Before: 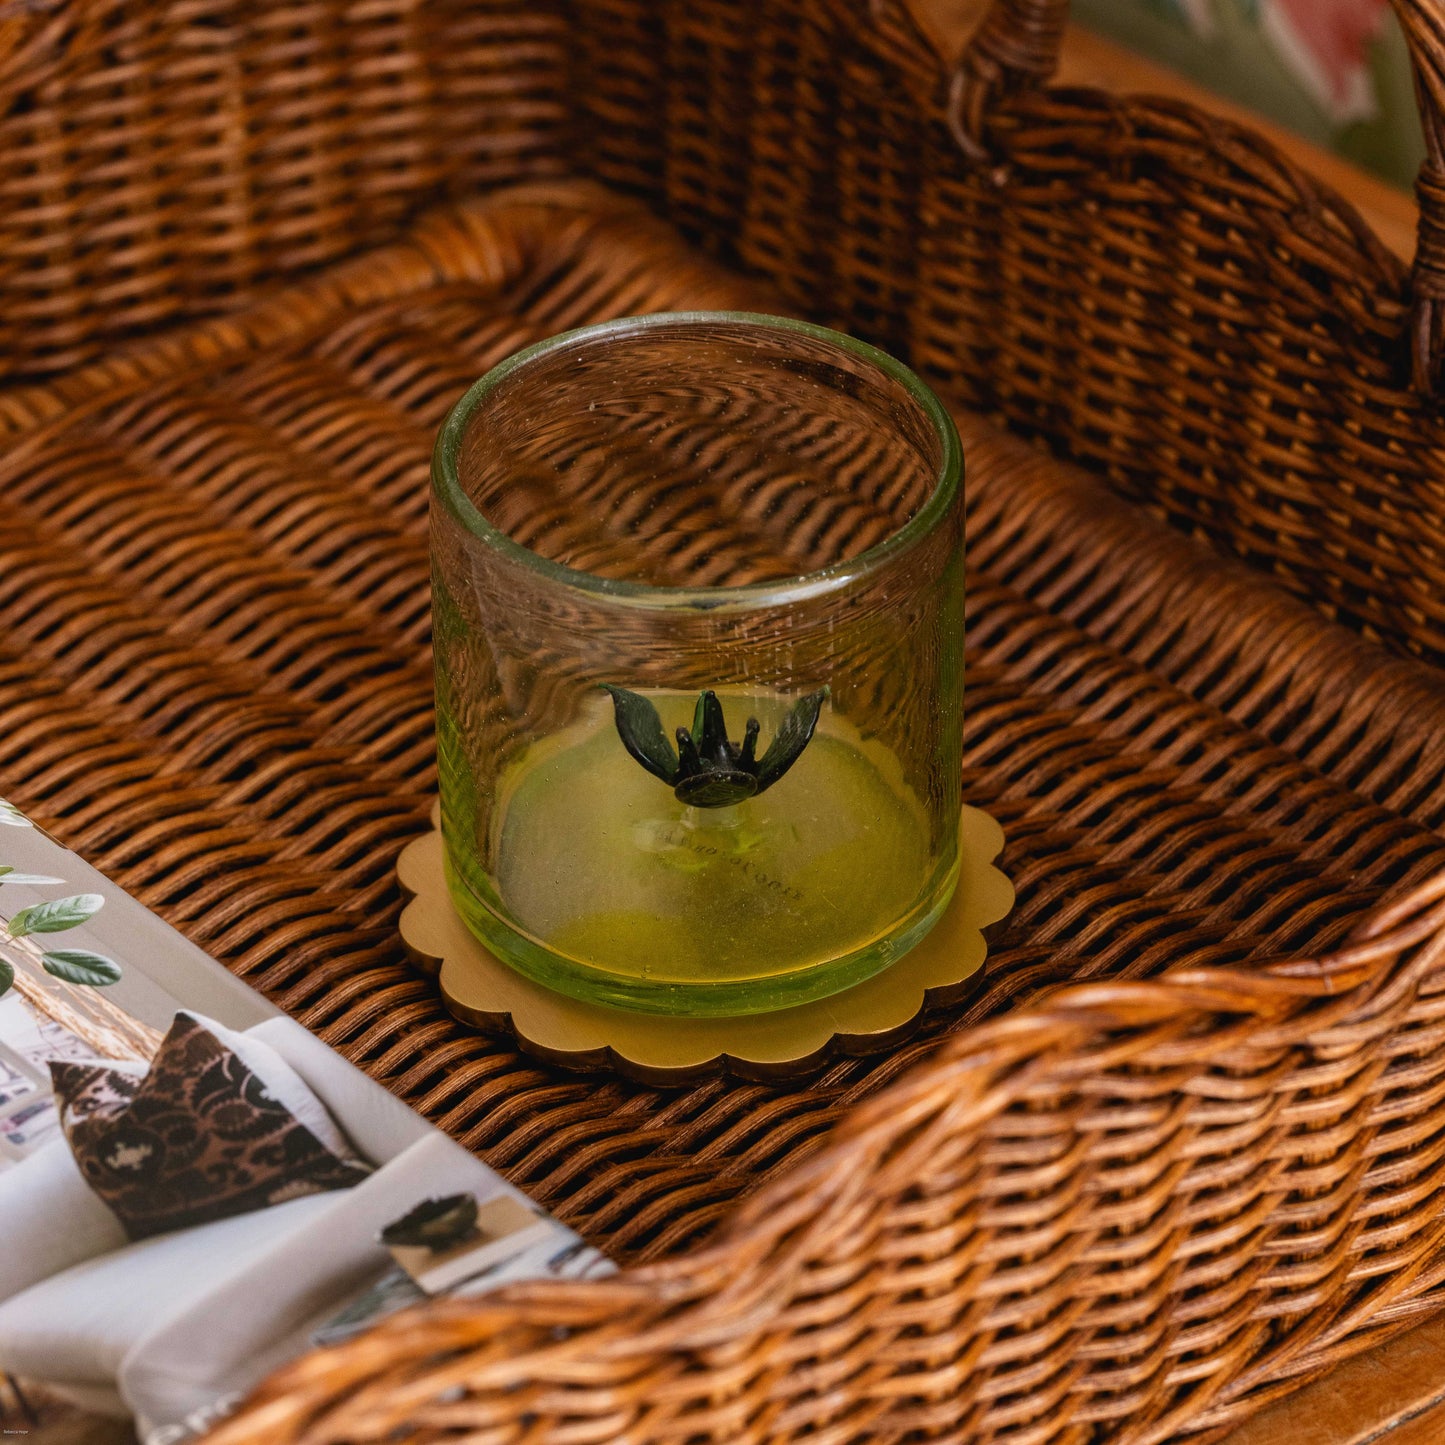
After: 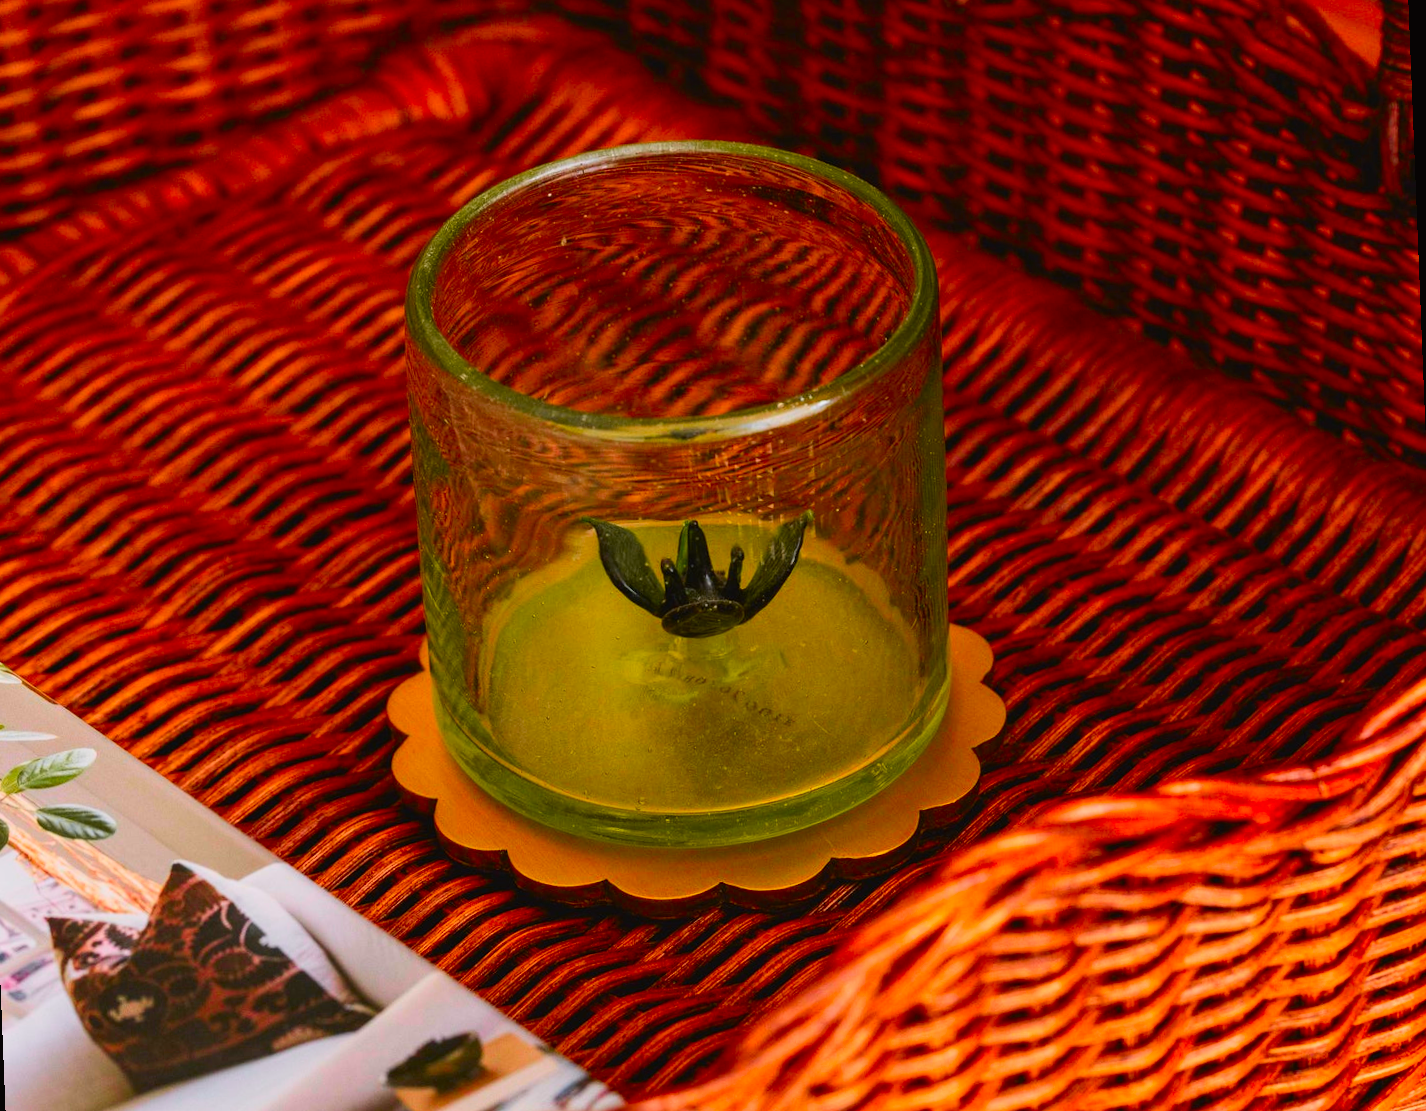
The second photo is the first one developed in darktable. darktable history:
rotate and perspective: rotation -2.29°, automatic cropping off
tone curve: curves: ch0 [(0, 0.013) (0.036, 0.045) (0.274, 0.286) (0.566, 0.623) (0.794, 0.827) (1, 0.953)]; ch1 [(0, 0) (0.389, 0.403) (0.462, 0.48) (0.499, 0.5) (0.524, 0.527) (0.57, 0.599) (0.626, 0.65) (0.761, 0.781) (1, 1)]; ch2 [(0, 0) (0.464, 0.478) (0.5, 0.501) (0.533, 0.542) (0.599, 0.613) (0.704, 0.731) (1, 1)], color space Lab, independent channels, preserve colors none
color correction: saturation 1.8
crop and rotate: left 2.991%, top 13.302%, right 1.981%, bottom 12.636%
